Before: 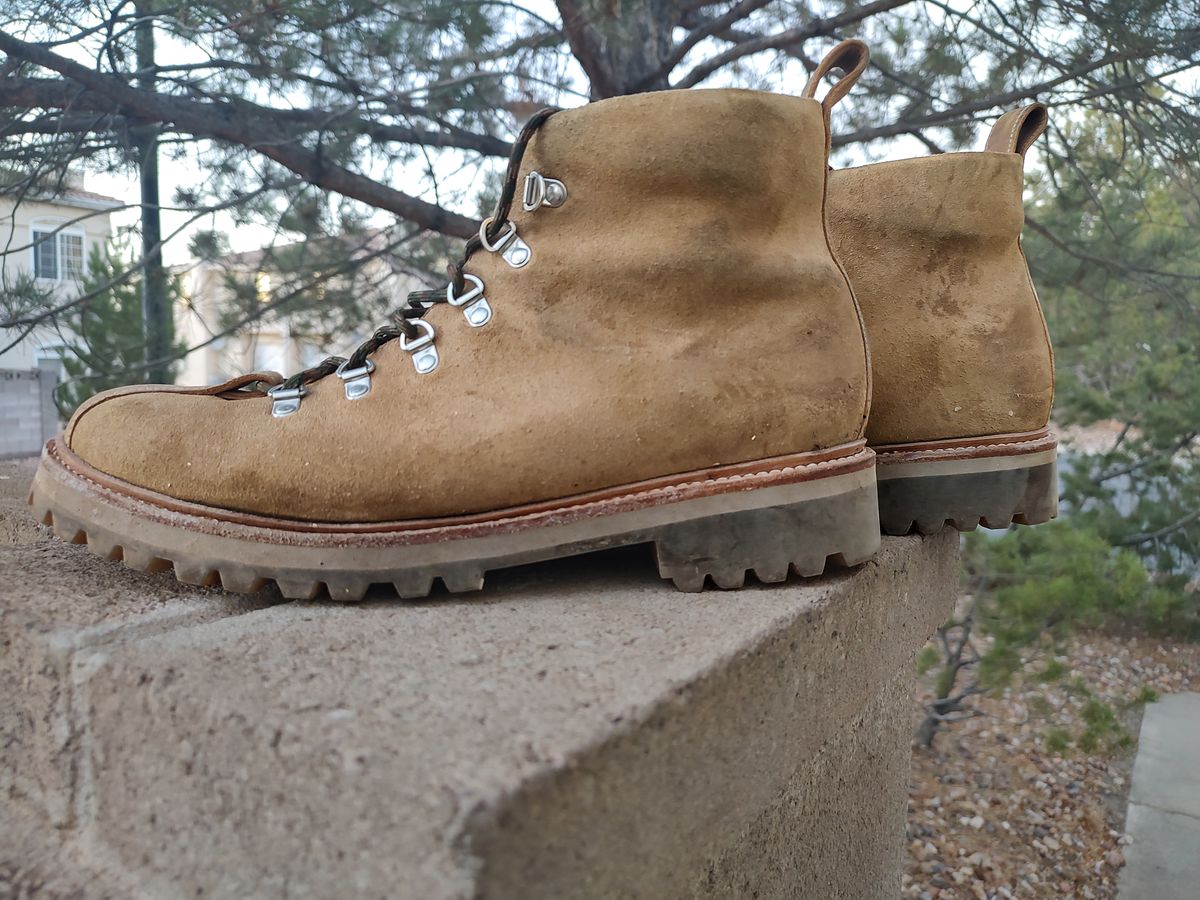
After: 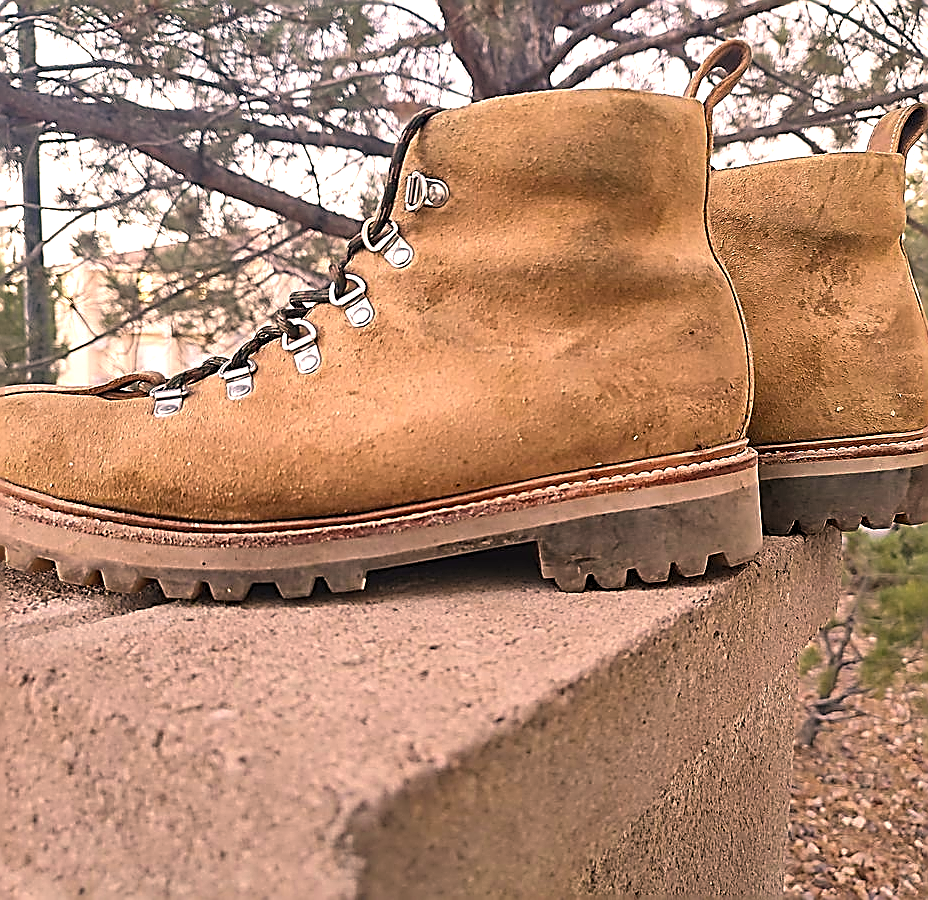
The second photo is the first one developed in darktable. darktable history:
sharpen: amount 1.856
color correction: highlights a* 20.63, highlights b* 19.68
exposure: exposure 0.639 EV, compensate highlight preservation false
crop: left 9.892%, right 12.772%
